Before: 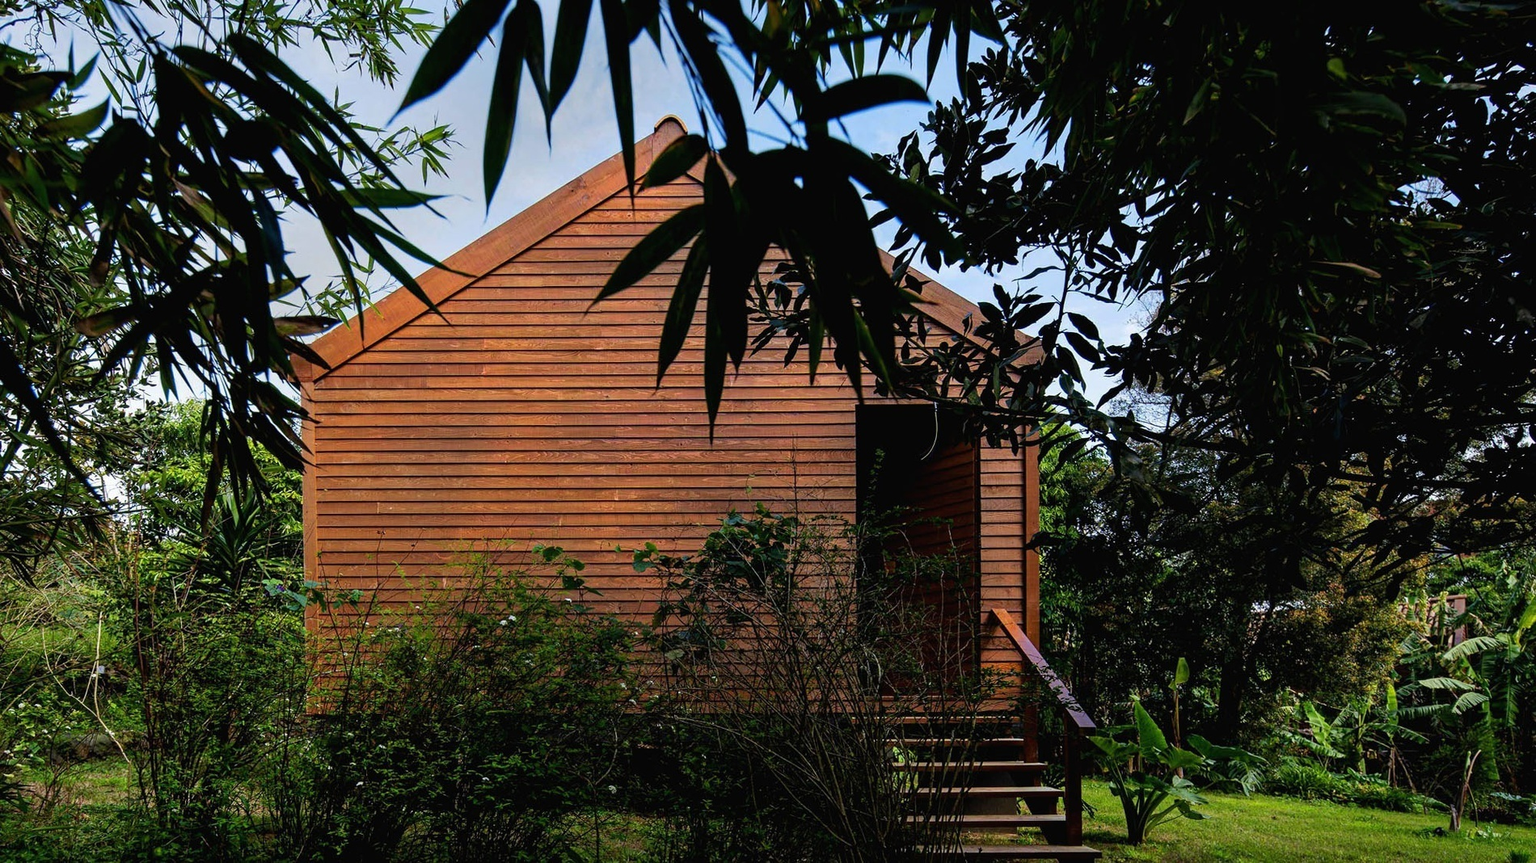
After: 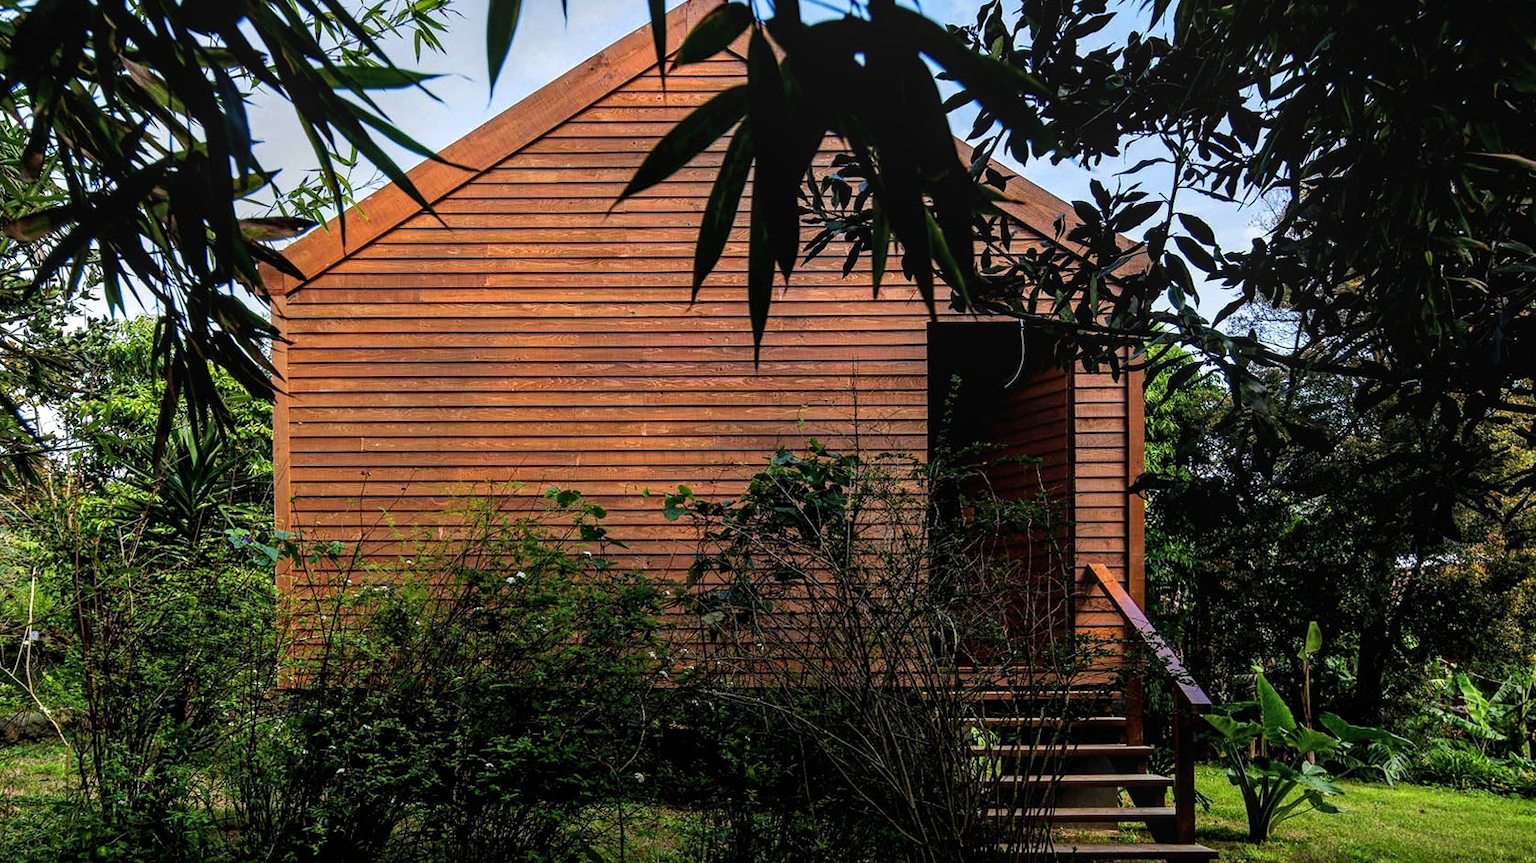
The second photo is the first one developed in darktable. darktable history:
exposure: exposure 0.27 EV, compensate highlight preservation false
local contrast: on, module defaults
crop and rotate: left 4.751%, top 15.387%, right 10.714%
